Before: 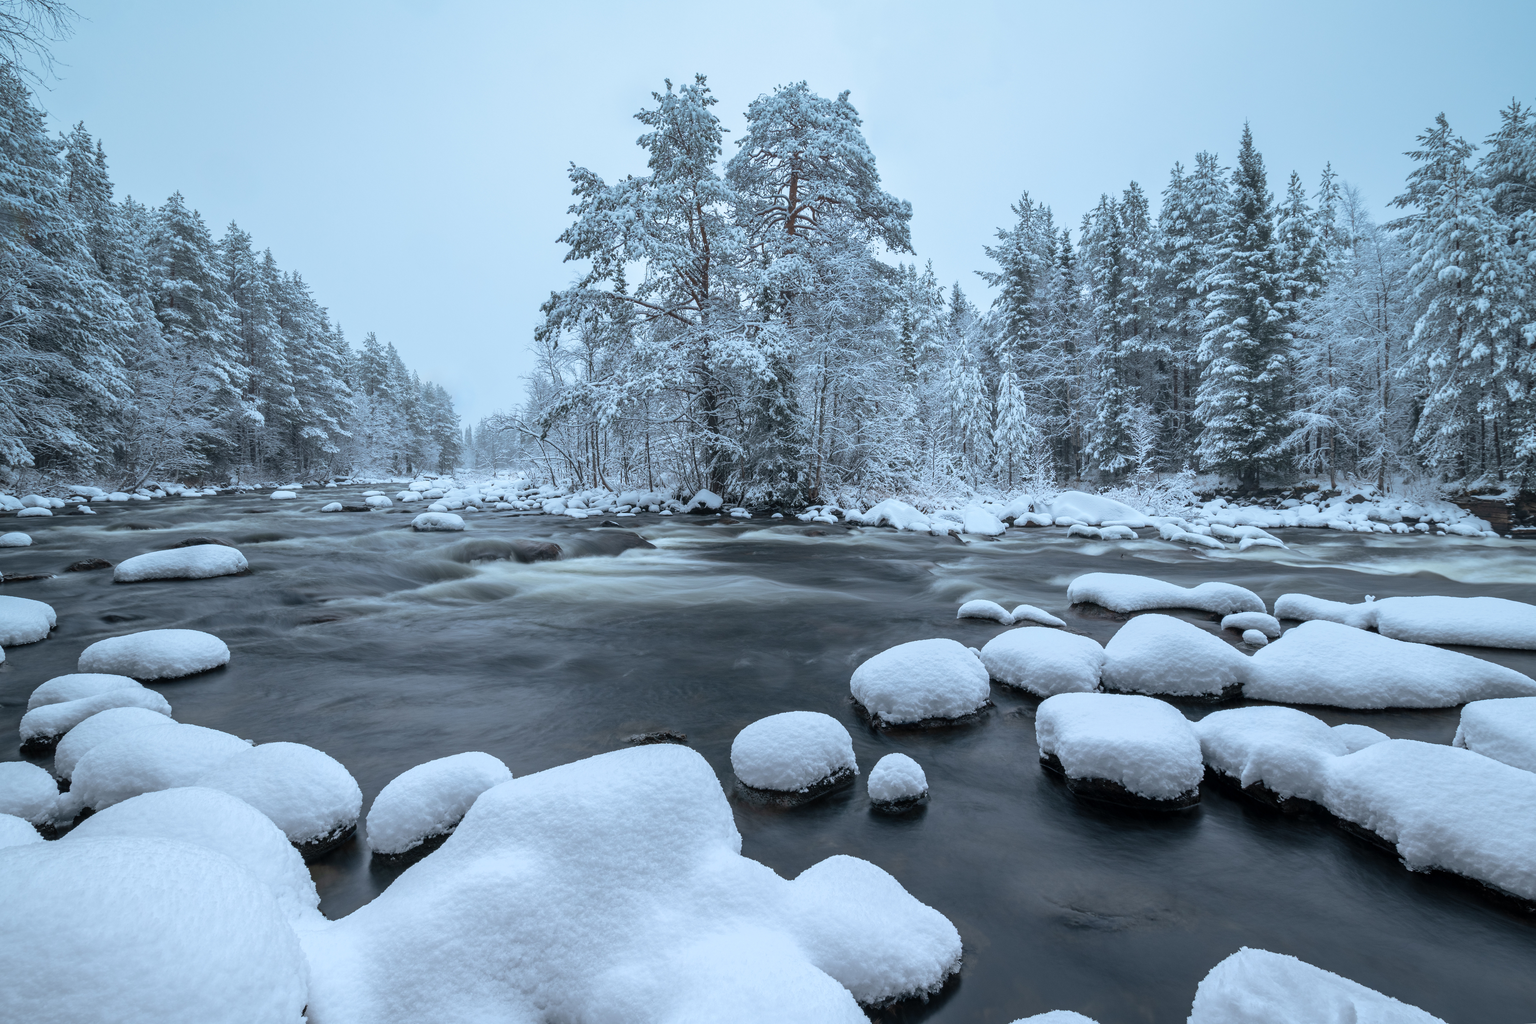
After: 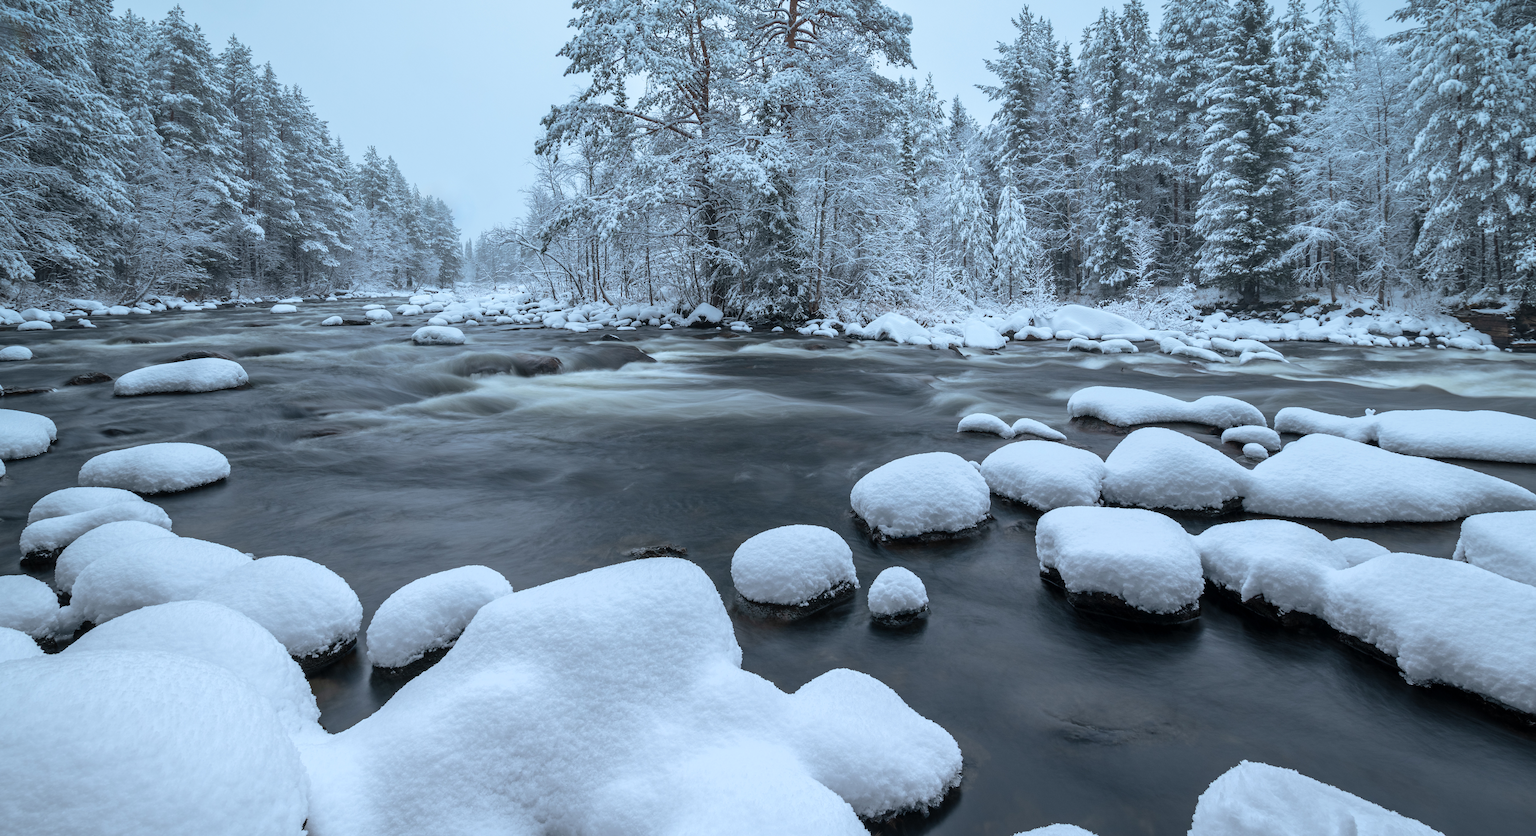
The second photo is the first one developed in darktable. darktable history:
levels: levels [0, 0.498, 0.996]
crop and rotate: top 18.257%
